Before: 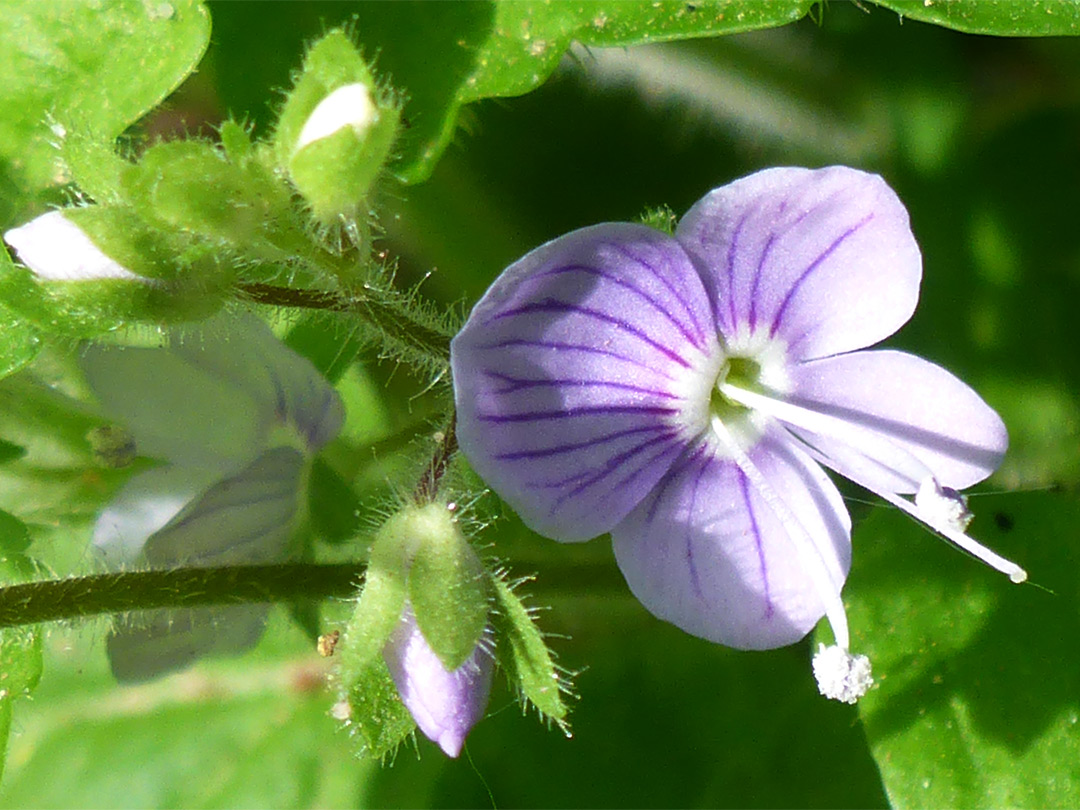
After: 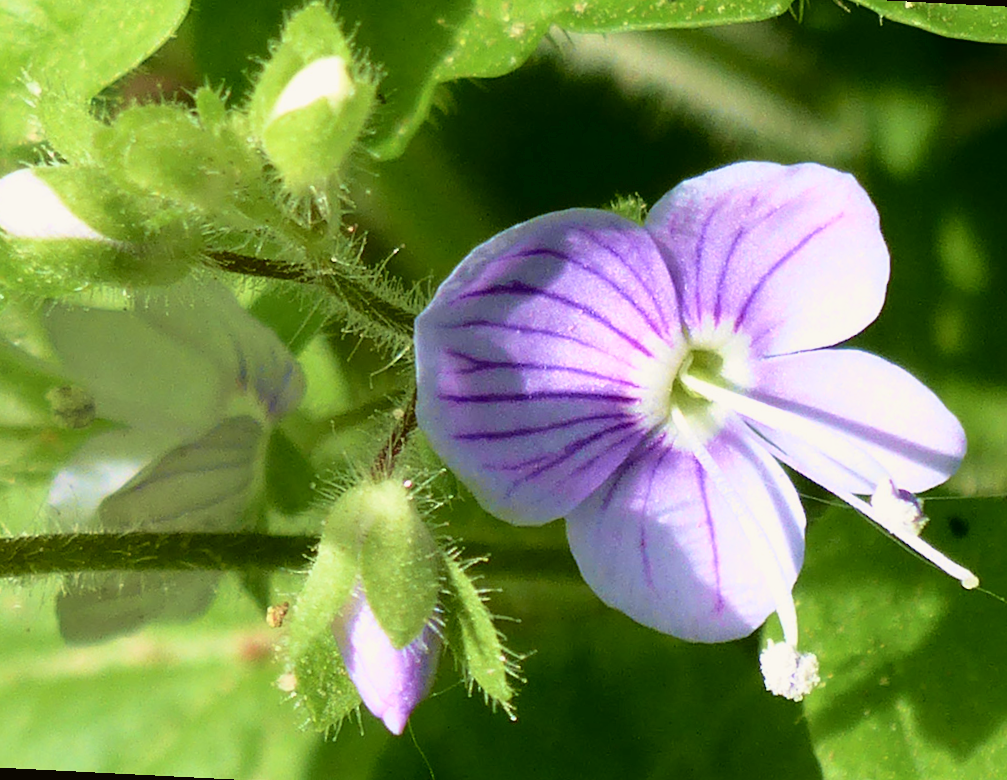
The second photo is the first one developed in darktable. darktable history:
velvia: on, module defaults
crop and rotate: angle -2.9°, left 5.335%, top 5.219%, right 4.694%, bottom 4.409%
exposure: black level correction 0.005, exposure 0.015 EV, compensate exposure bias true, compensate highlight preservation false
tone curve: curves: ch0 [(0, 0.021) (0.049, 0.044) (0.152, 0.14) (0.328, 0.377) (0.473, 0.543) (0.641, 0.705) (0.85, 0.894) (1, 0.969)]; ch1 [(0, 0) (0.302, 0.331) (0.427, 0.433) (0.472, 0.47) (0.502, 0.503) (0.527, 0.524) (0.564, 0.591) (0.602, 0.632) (0.677, 0.701) (0.859, 0.885) (1, 1)]; ch2 [(0, 0) (0.33, 0.301) (0.447, 0.44) (0.487, 0.496) (0.502, 0.516) (0.535, 0.563) (0.565, 0.6) (0.618, 0.629) (1, 1)], color space Lab, independent channels, preserve colors none
